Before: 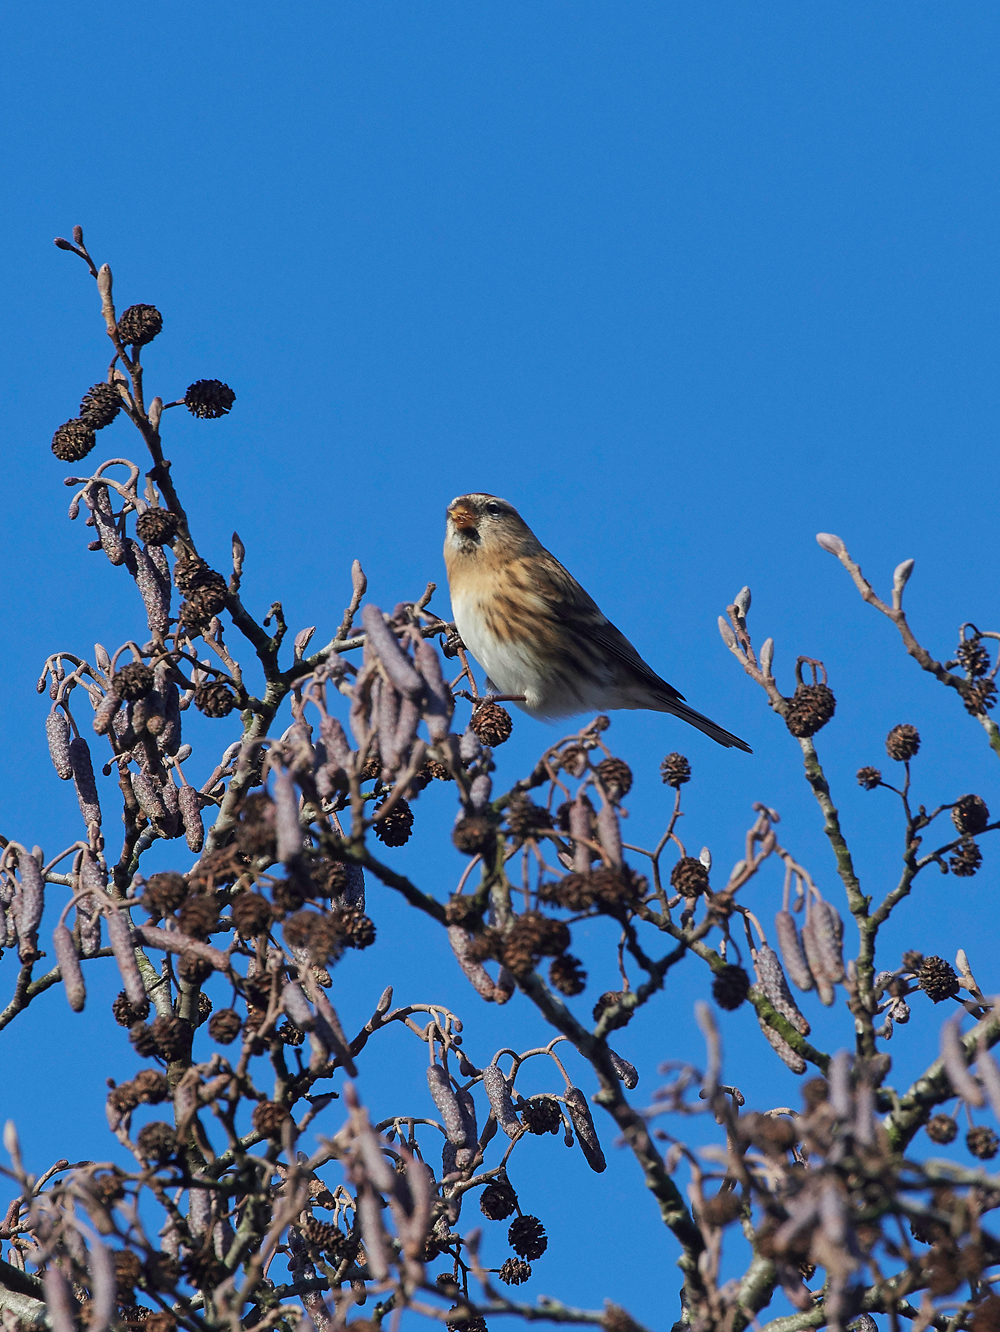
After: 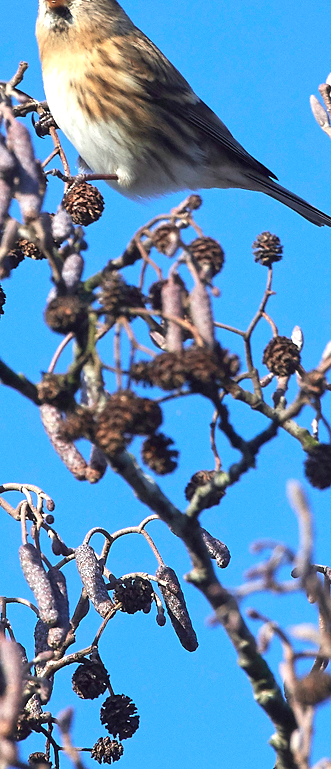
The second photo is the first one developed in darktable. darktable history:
crop: left 40.878%, top 39.176%, right 25.993%, bottom 3.081%
exposure: black level correction 0, exposure 1 EV, compensate exposure bias true, compensate highlight preservation false
